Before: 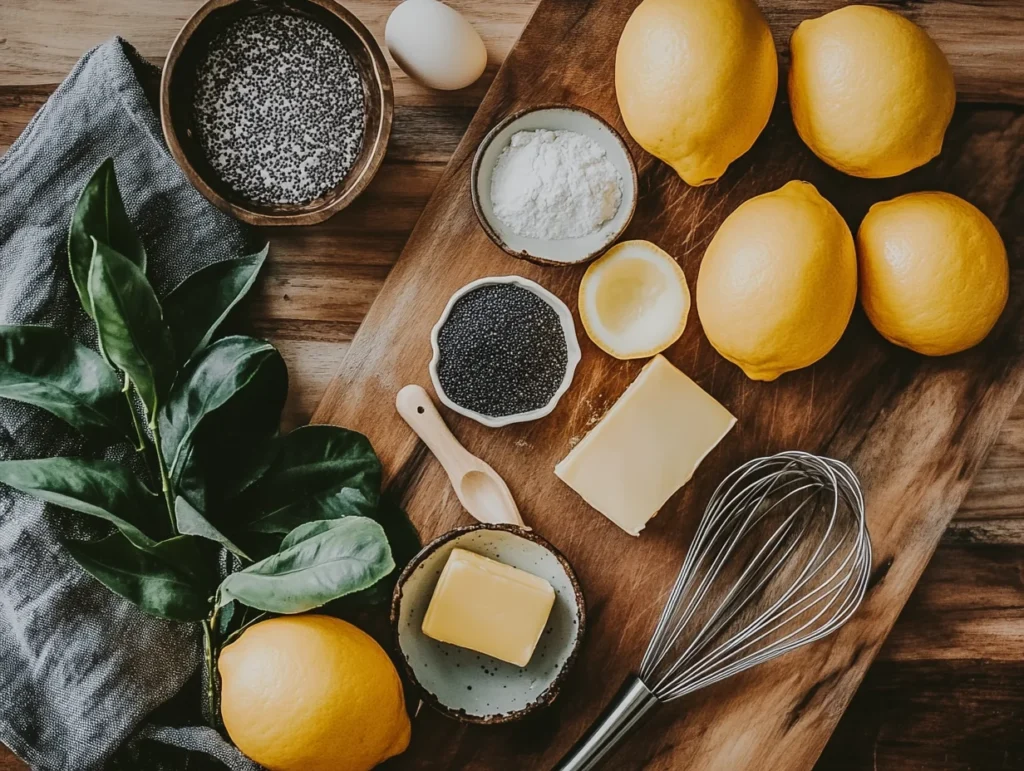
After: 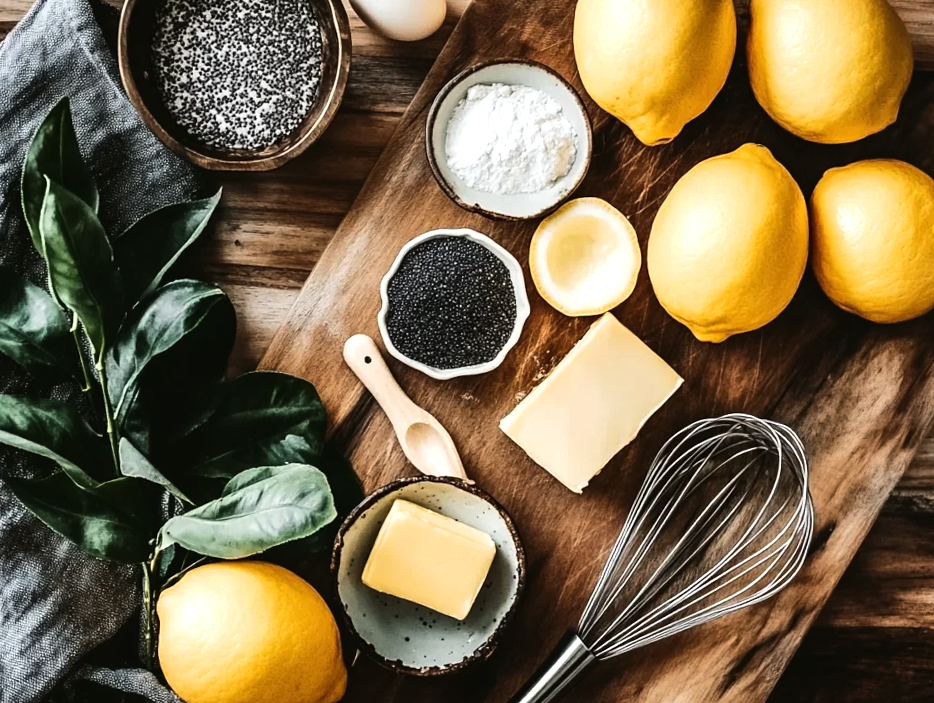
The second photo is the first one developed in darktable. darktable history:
tone equalizer: -8 EV -1.08 EV, -7 EV -1.01 EV, -6 EV -0.867 EV, -5 EV -0.578 EV, -3 EV 0.578 EV, -2 EV 0.867 EV, -1 EV 1.01 EV, +0 EV 1.08 EV, edges refinement/feathering 500, mask exposure compensation -1.57 EV, preserve details no
shadows and highlights: radius 331.84, shadows 53.55, highlights -100, compress 94.63%, highlights color adjustment 73.23%, soften with gaussian
crop and rotate: angle -1.96°, left 3.097%, top 4.154%, right 1.586%, bottom 0.529%
